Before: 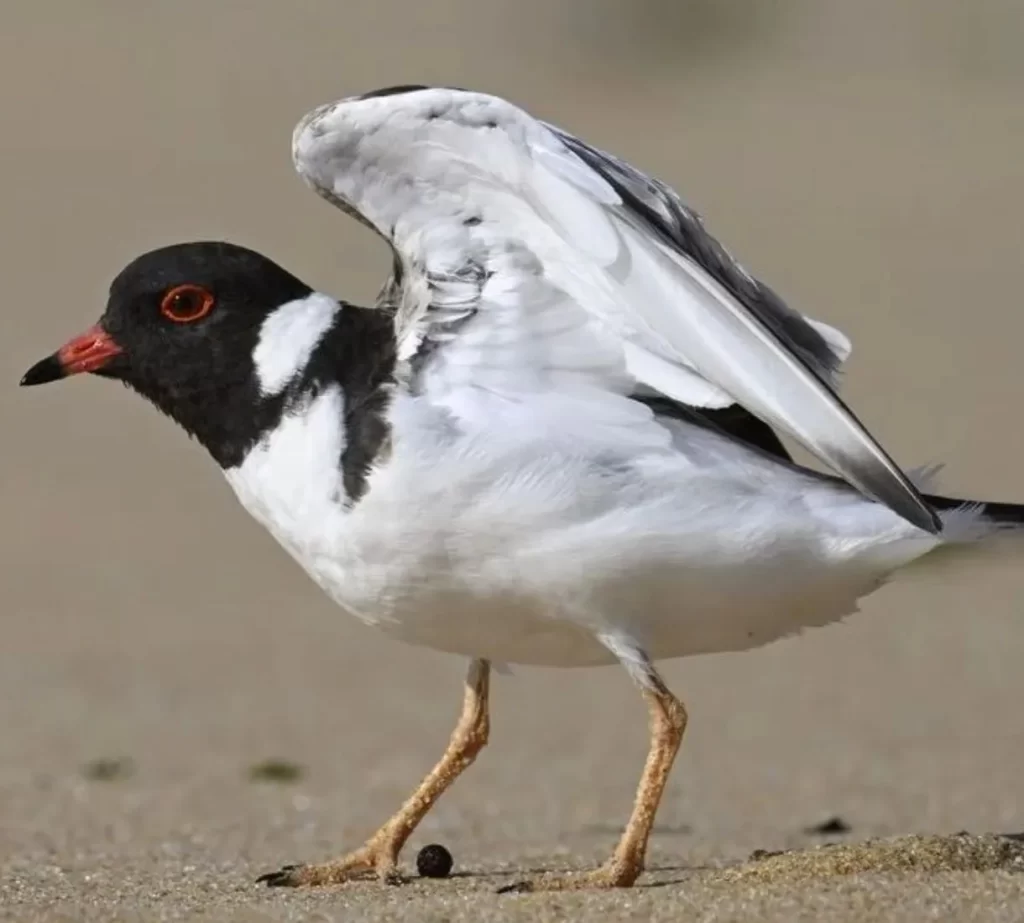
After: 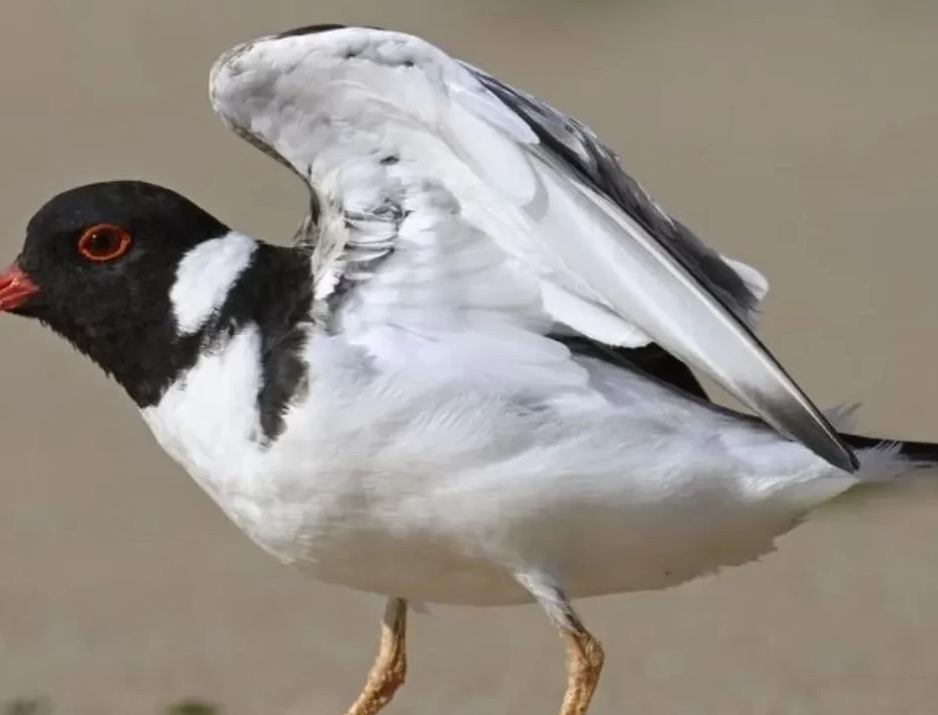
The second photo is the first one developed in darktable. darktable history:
crop: left 8.155%, top 6.611%, bottom 15.385%
